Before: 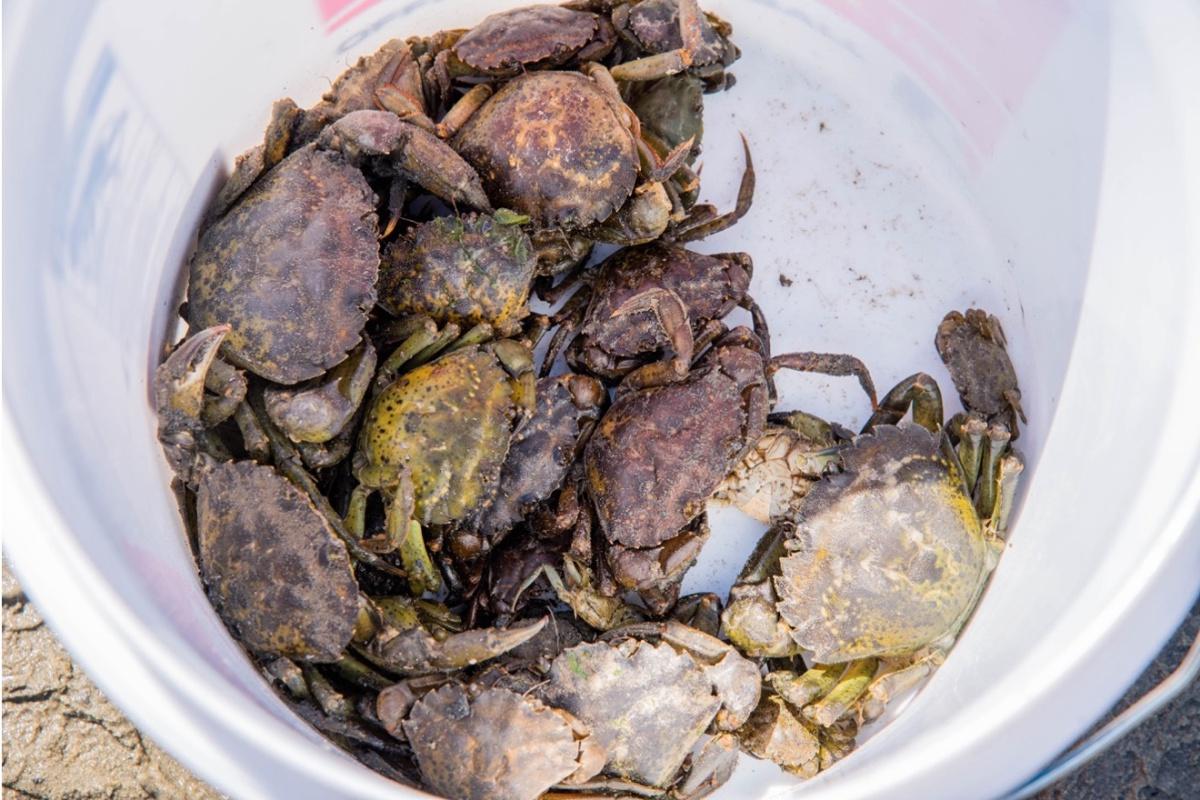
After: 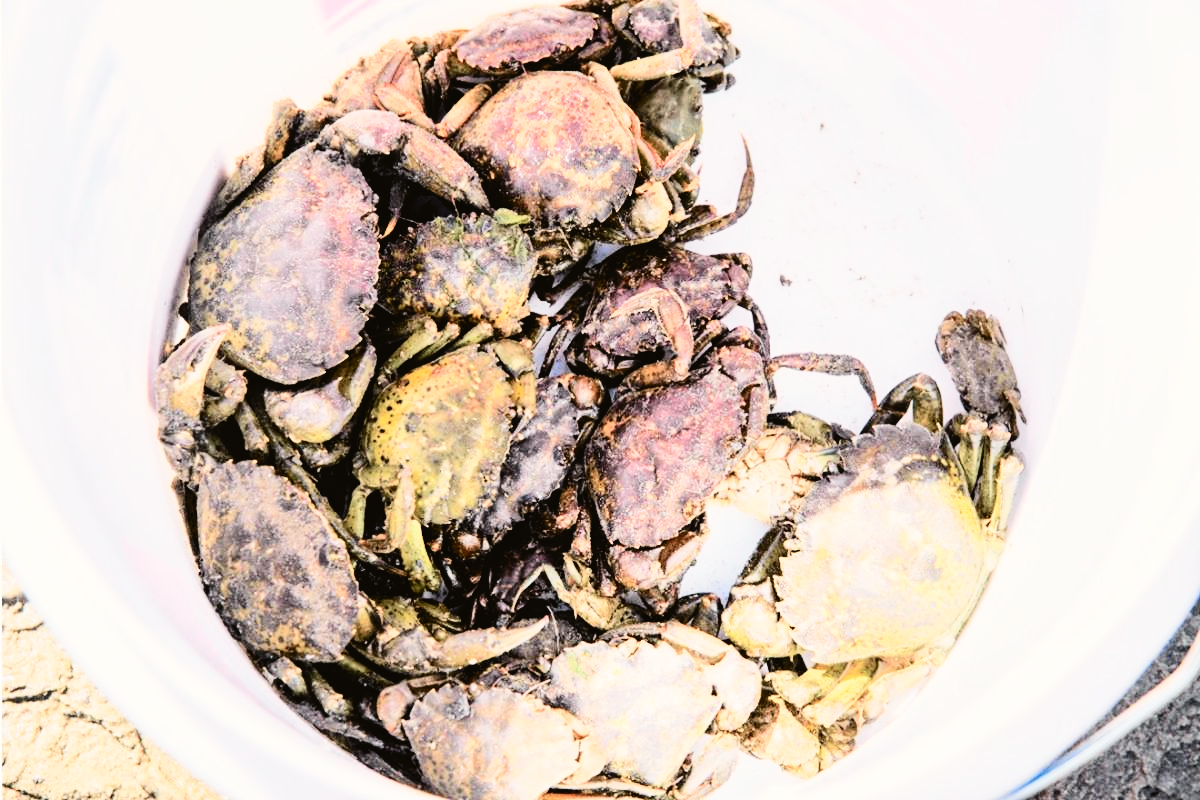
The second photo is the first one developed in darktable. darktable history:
exposure: black level correction 0, exposure 0.9 EV, compensate exposure bias true, compensate highlight preservation false
tone curve: curves: ch0 [(0, 0.026) (0.184, 0.172) (0.391, 0.468) (0.446, 0.56) (0.605, 0.758) (0.831, 0.931) (0.992, 1)]; ch1 [(0, 0) (0.437, 0.447) (0.501, 0.502) (0.538, 0.539) (0.574, 0.589) (0.617, 0.64) (0.699, 0.749) (0.859, 0.919) (1, 1)]; ch2 [(0, 0) (0.33, 0.301) (0.421, 0.443) (0.447, 0.482) (0.499, 0.509) (0.538, 0.564) (0.585, 0.615) (0.664, 0.664) (1, 1)], color space Lab, independent channels, preserve colors none
filmic rgb: black relative exposure -5 EV, hardness 2.88, contrast 1.3, highlights saturation mix -30%
